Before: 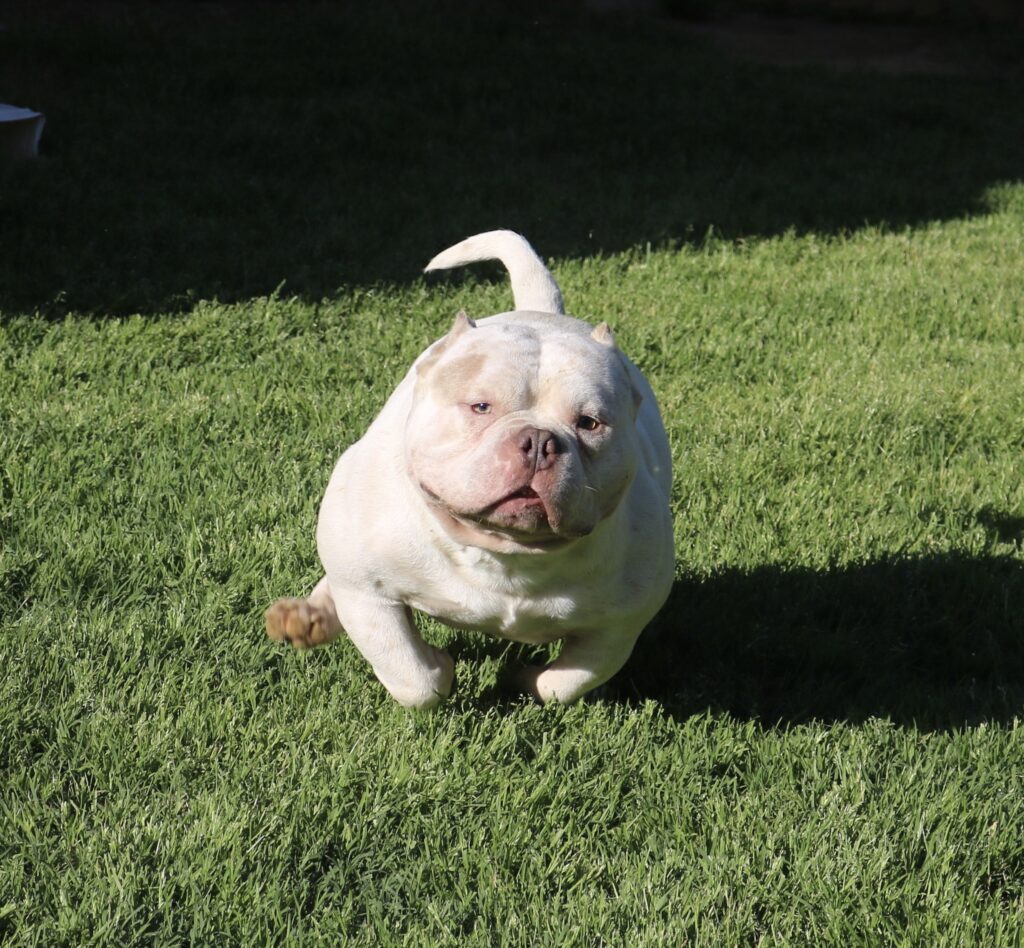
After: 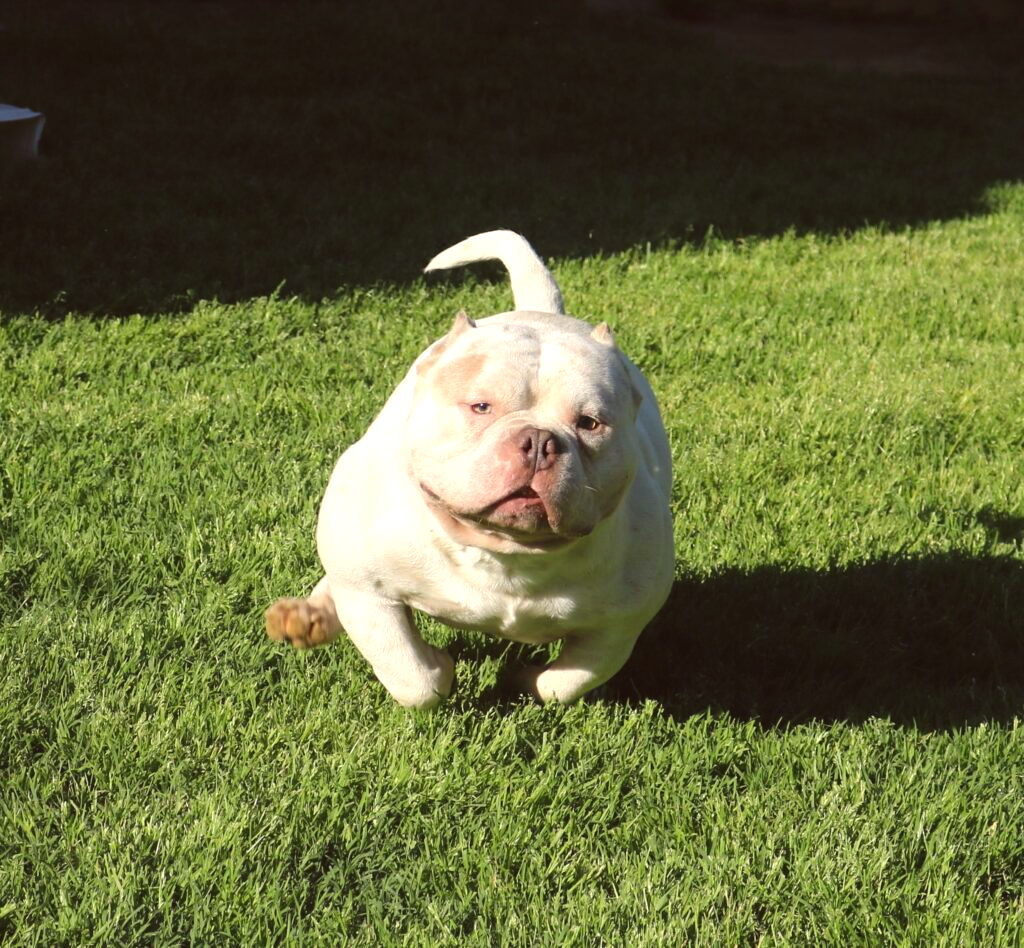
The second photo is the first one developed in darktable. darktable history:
color balance: lift [1.005, 1.002, 0.998, 0.998], gamma [1, 1.021, 1.02, 0.979], gain [0.923, 1.066, 1.056, 0.934]
exposure: black level correction 0.001, exposure 0.5 EV, compensate exposure bias true, compensate highlight preservation false
